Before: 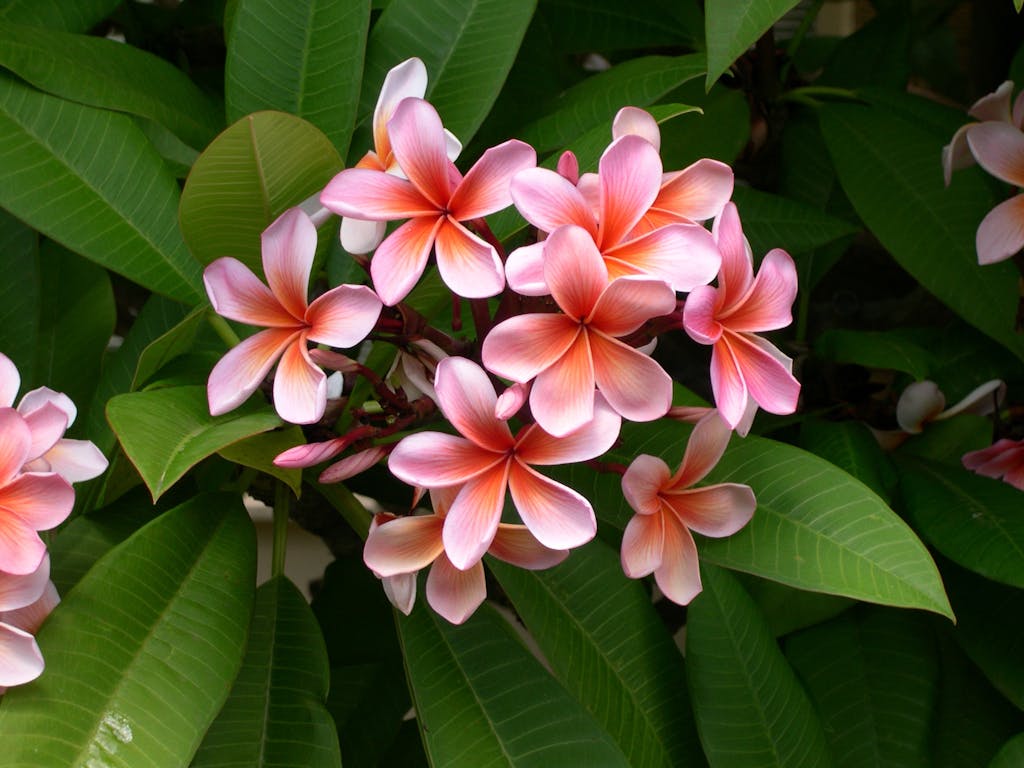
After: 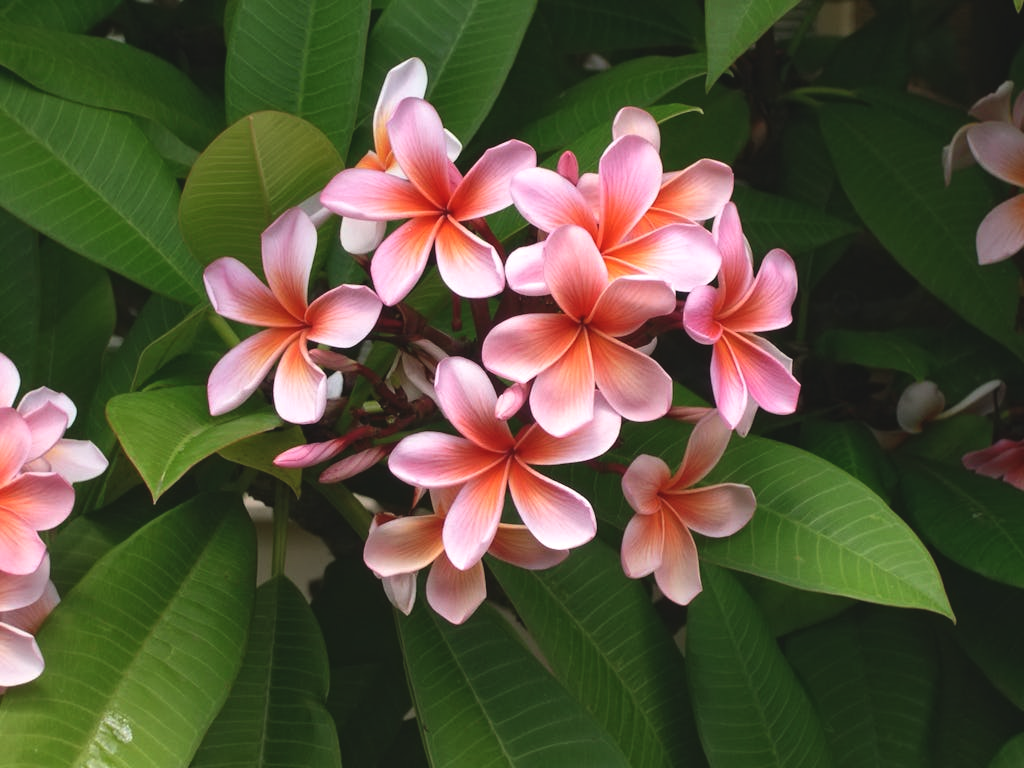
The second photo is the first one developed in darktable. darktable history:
contrast equalizer: y [[0.5 ×6], [0.5 ×6], [0.5 ×6], [0 ×6], [0, 0, 0, 0.581, 0.011, 0]]
exposure: black level correction -0.008, exposure 0.067 EV, compensate highlight preservation false
